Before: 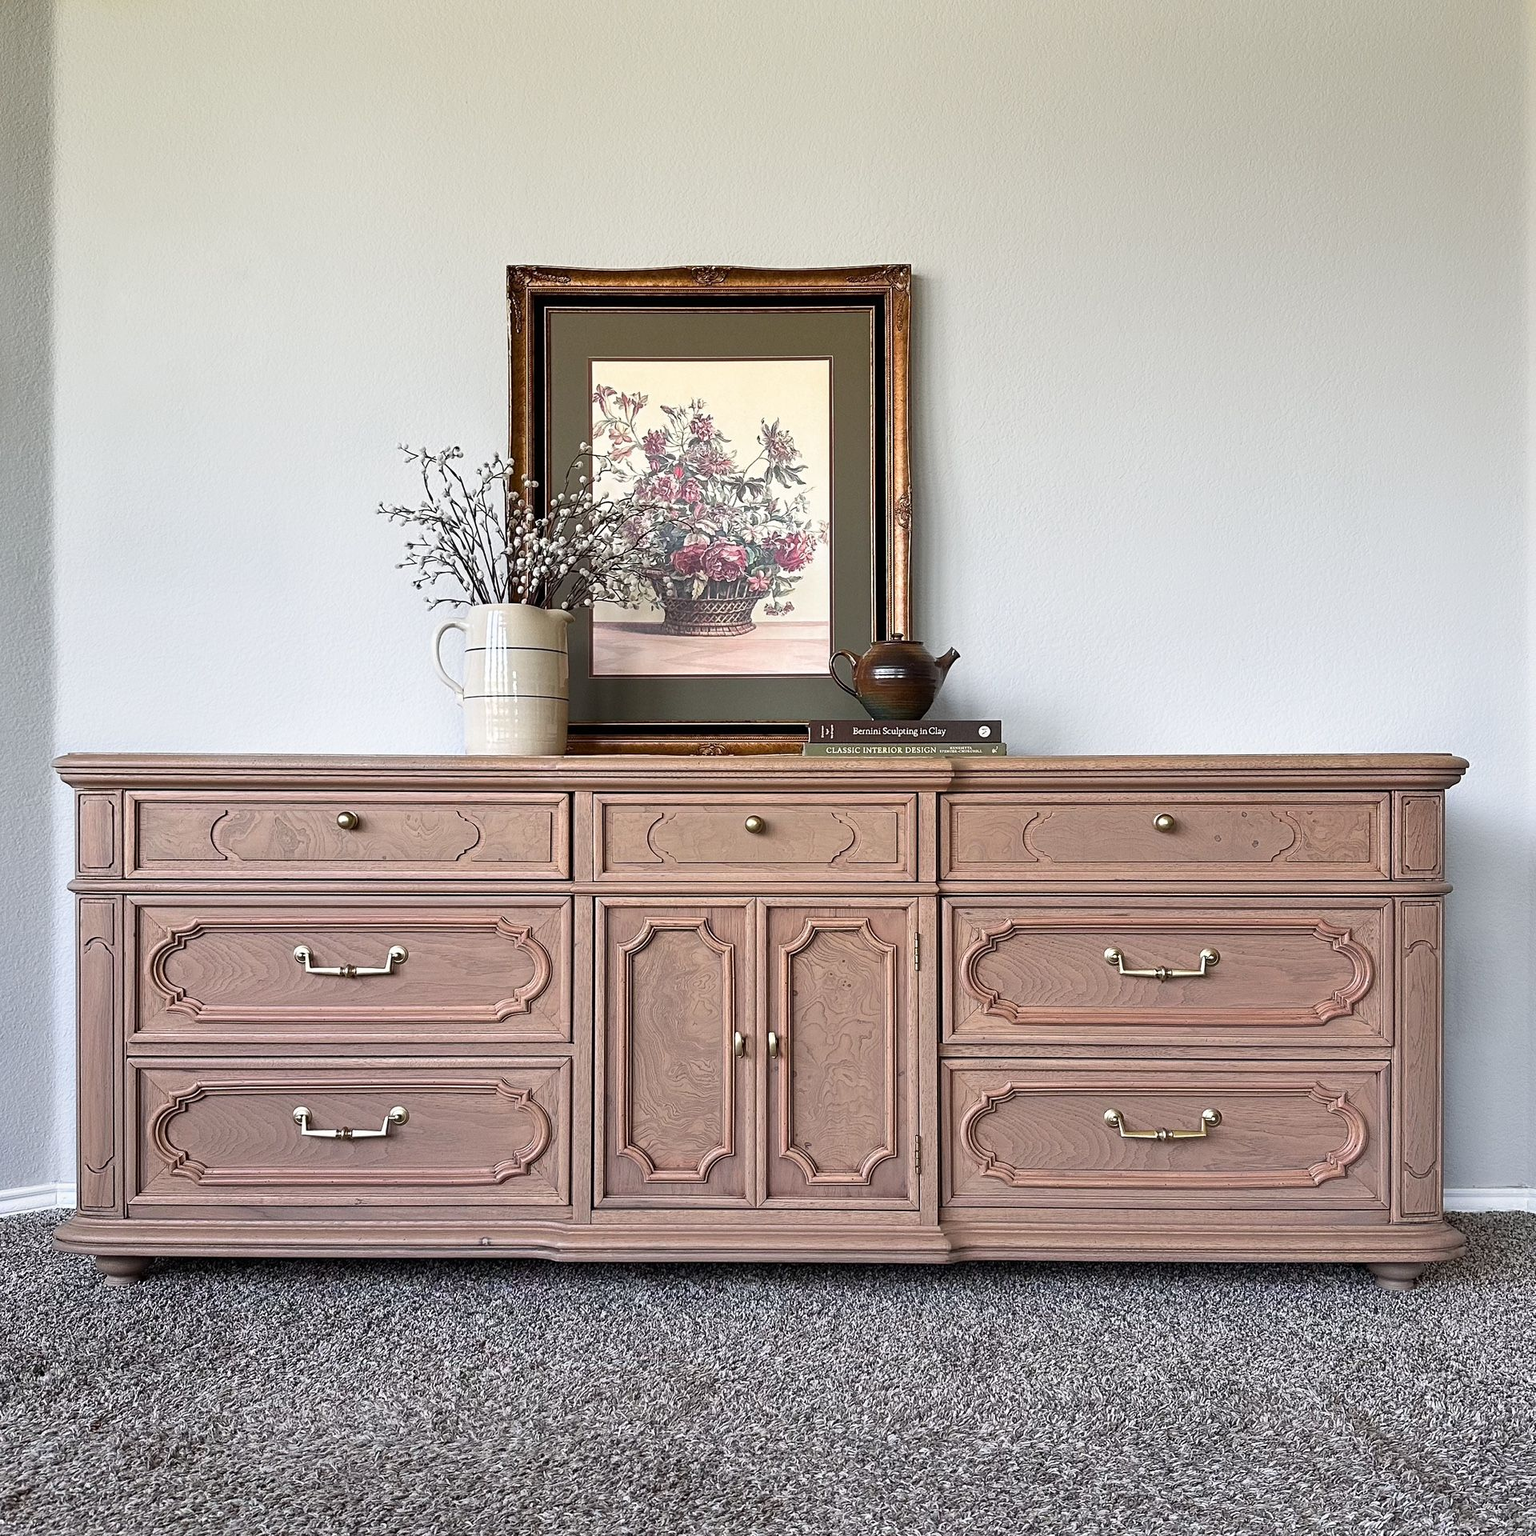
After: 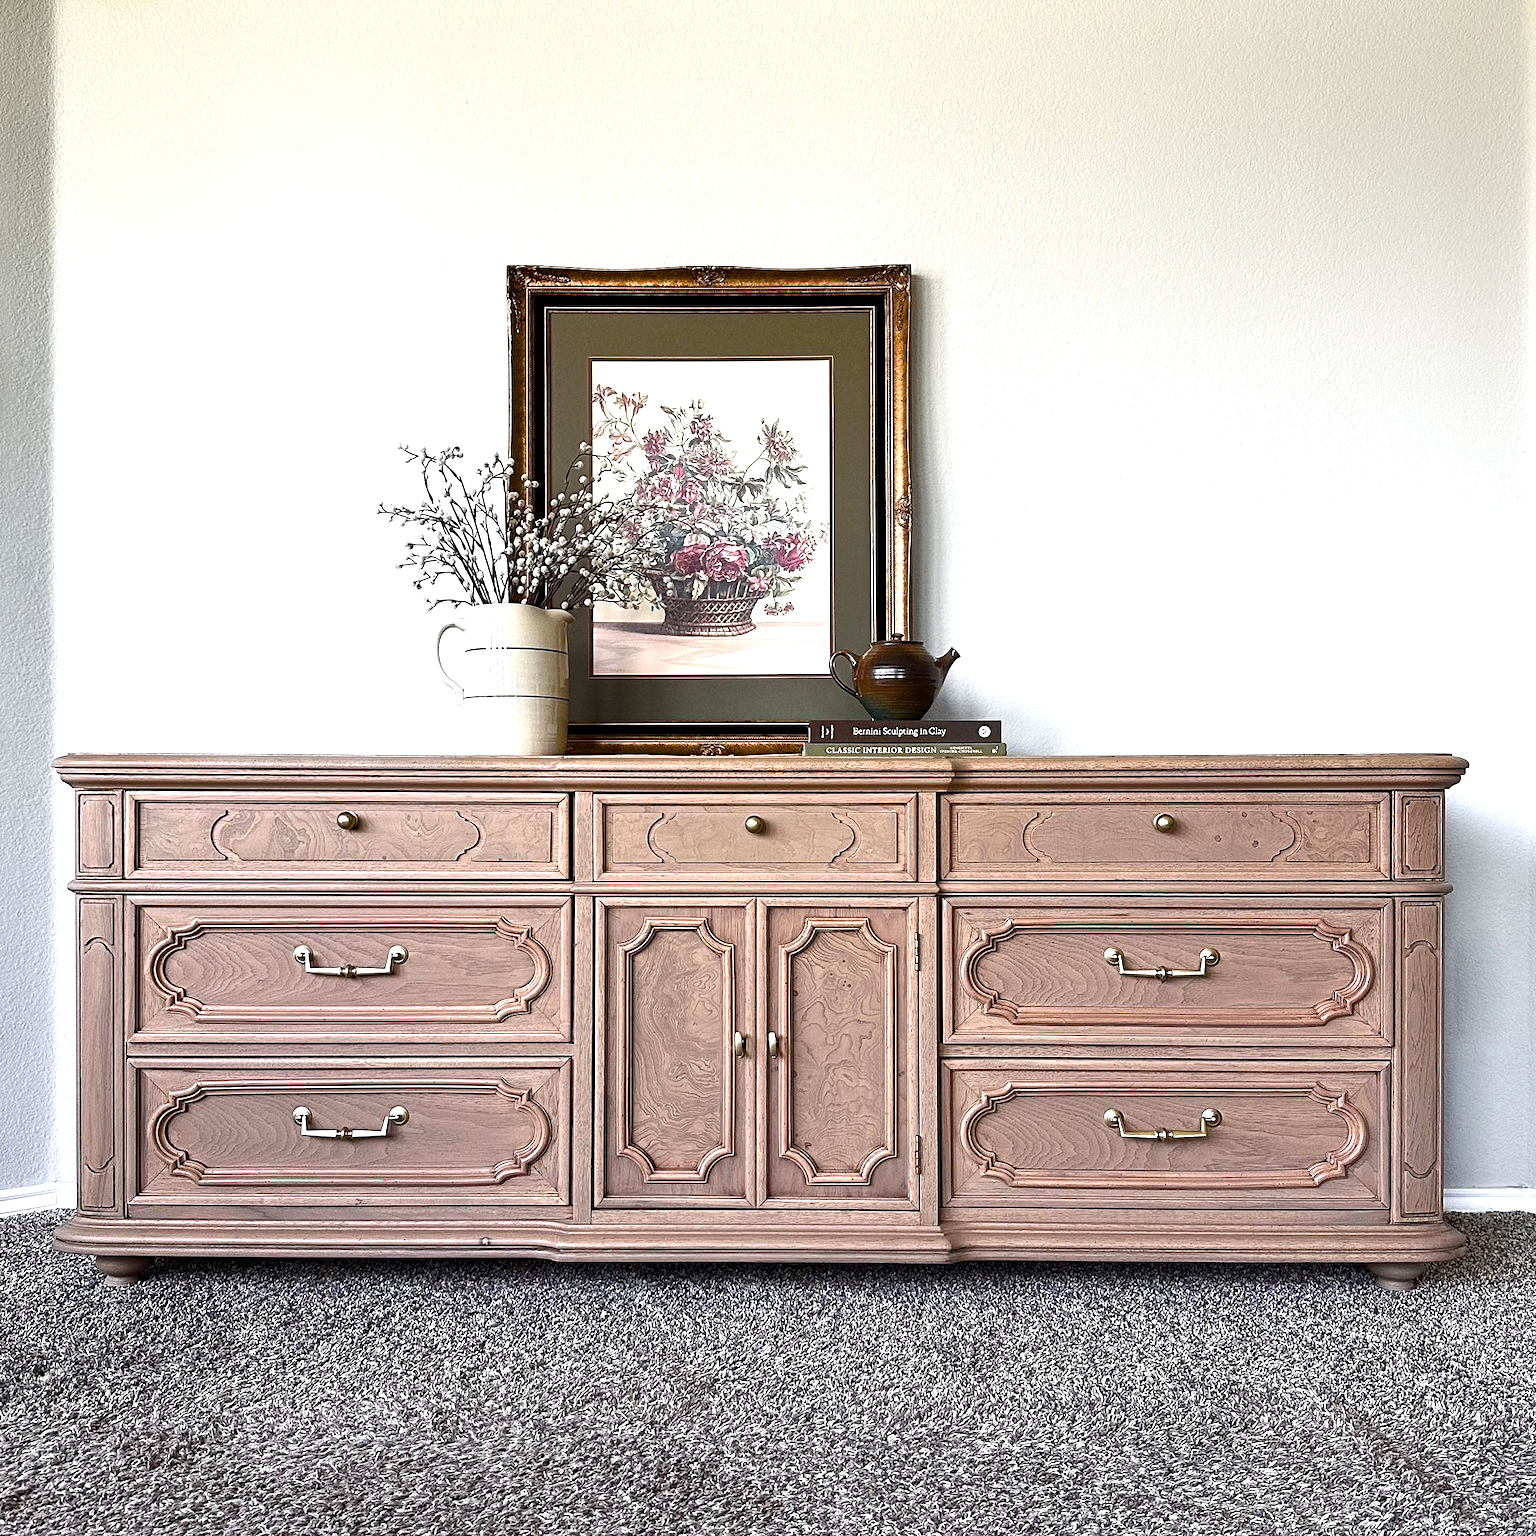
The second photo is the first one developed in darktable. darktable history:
color balance rgb: perceptual saturation grading › global saturation 40.811%, perceptual saturation grading › highlights -50.11%, perceptual saturation grading › shadows 31.171%, perceptual brilliance grading › global brilliance 20.787%, perceptual brilliance grading › shadows -35.071%, global vibrance 20%
contrast brightness saturation: contrast 0.061, brightness -0.007, saturation -0.227
